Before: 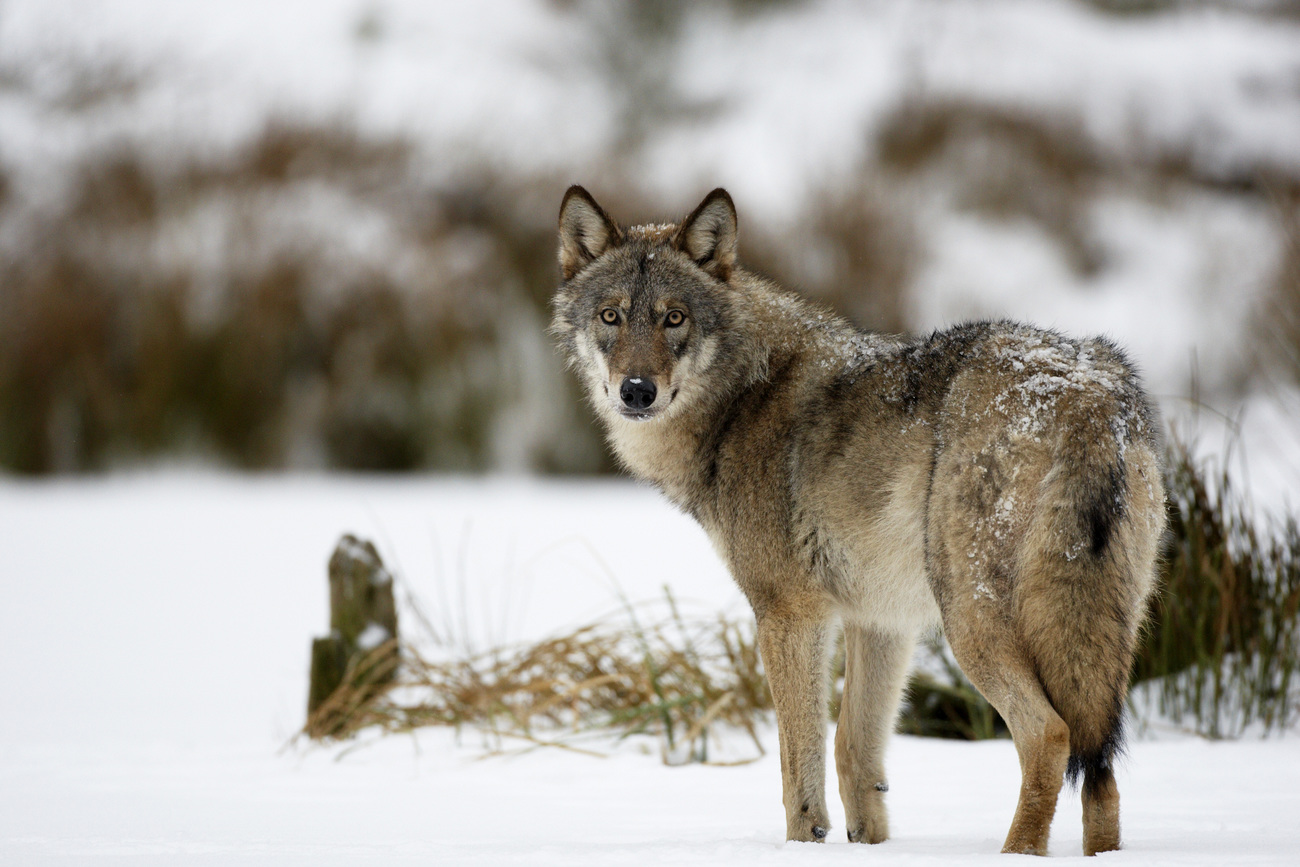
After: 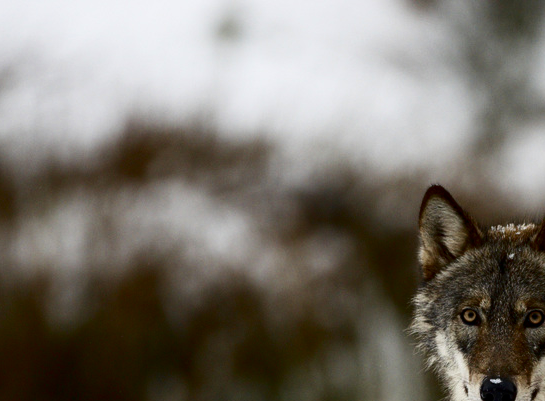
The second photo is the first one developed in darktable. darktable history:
contrast brightness saturation: contrast 0.19, brightness -0.24, saturation 0.11
crop and rotate: left 10.817%, top 0.062%, right 47.194%, bottom 53.626%
